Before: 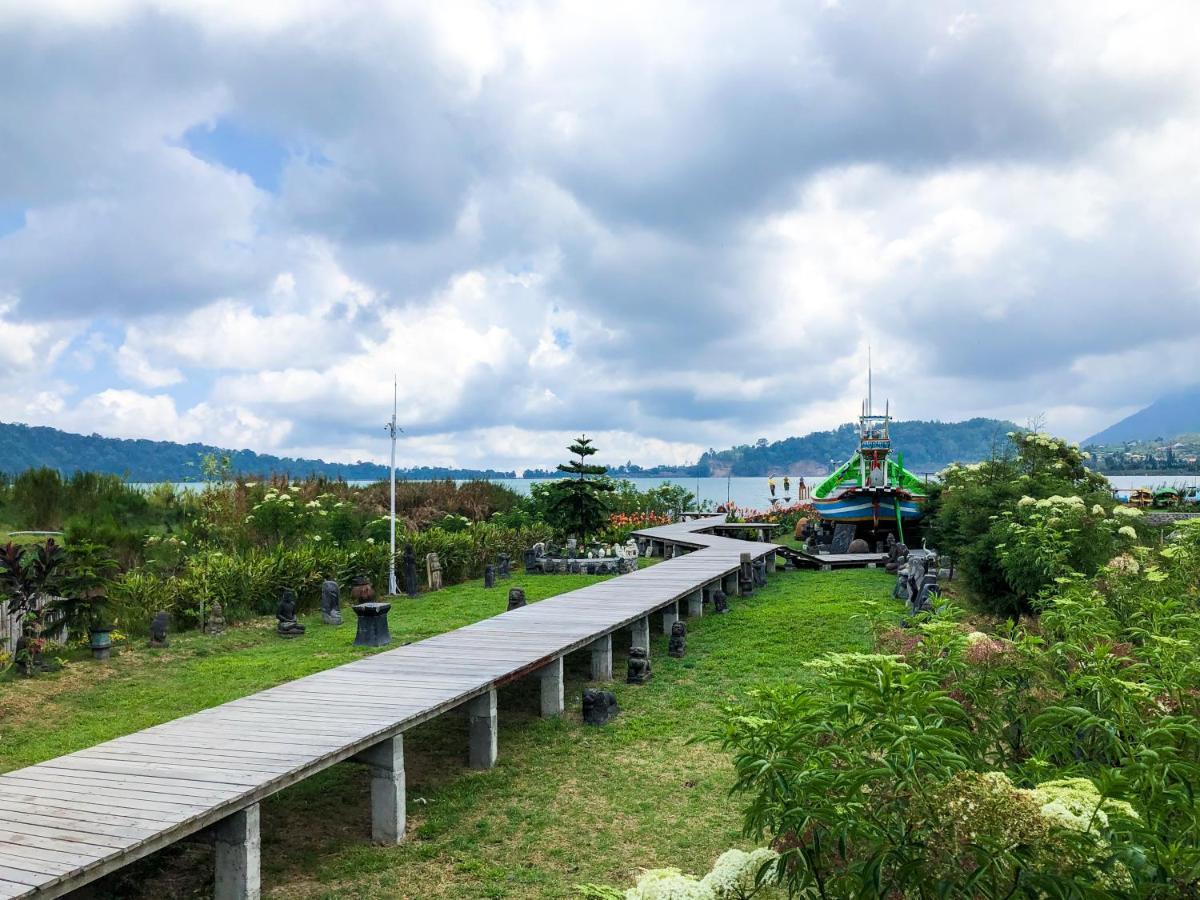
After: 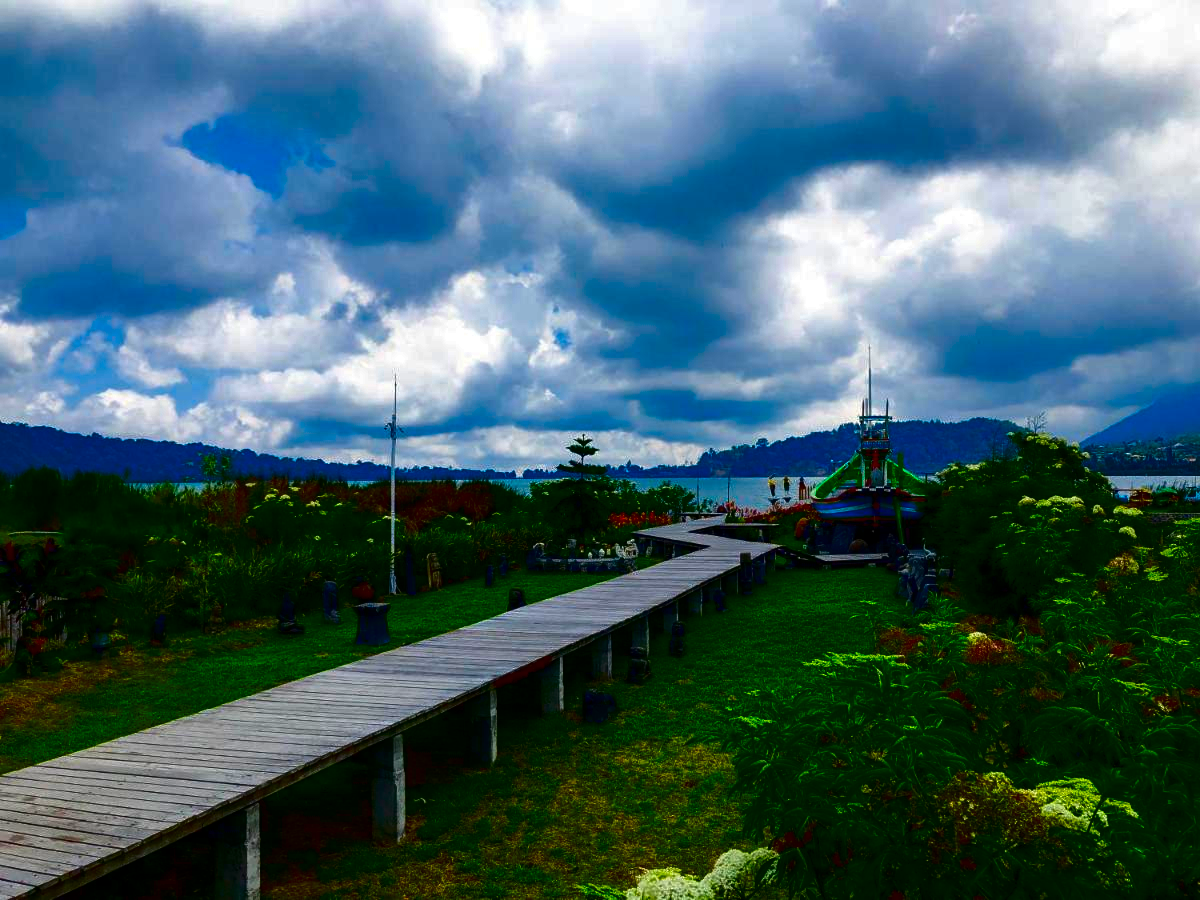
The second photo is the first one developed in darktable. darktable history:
contrast brightness saturation: brightness -0.986, saturation 0.991
